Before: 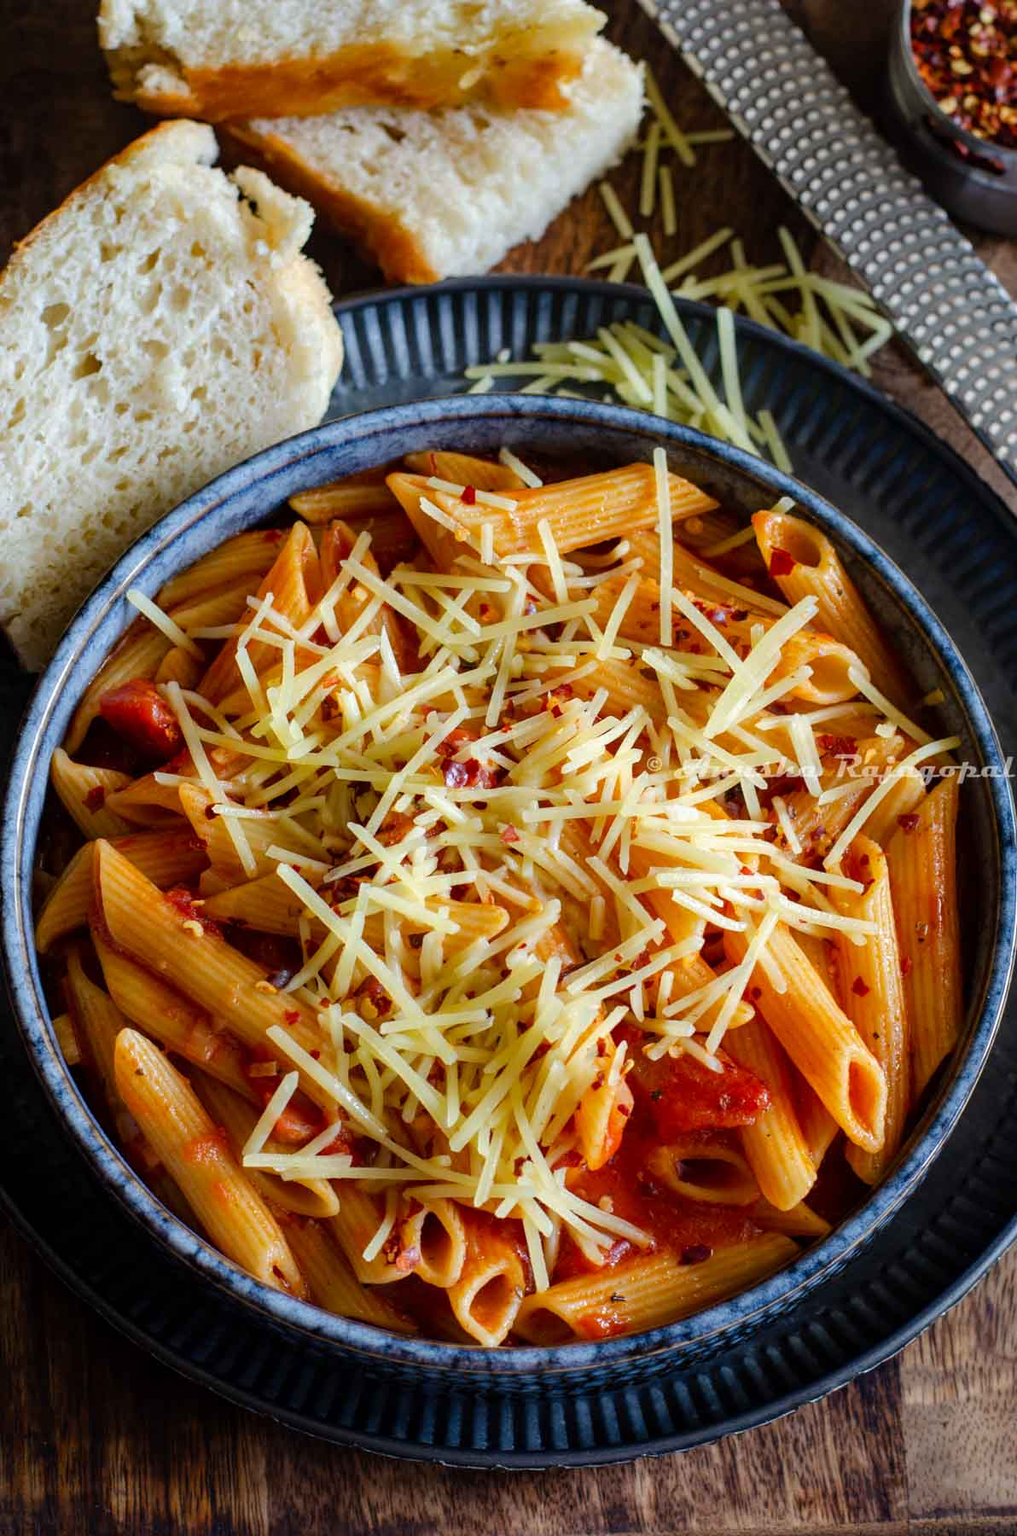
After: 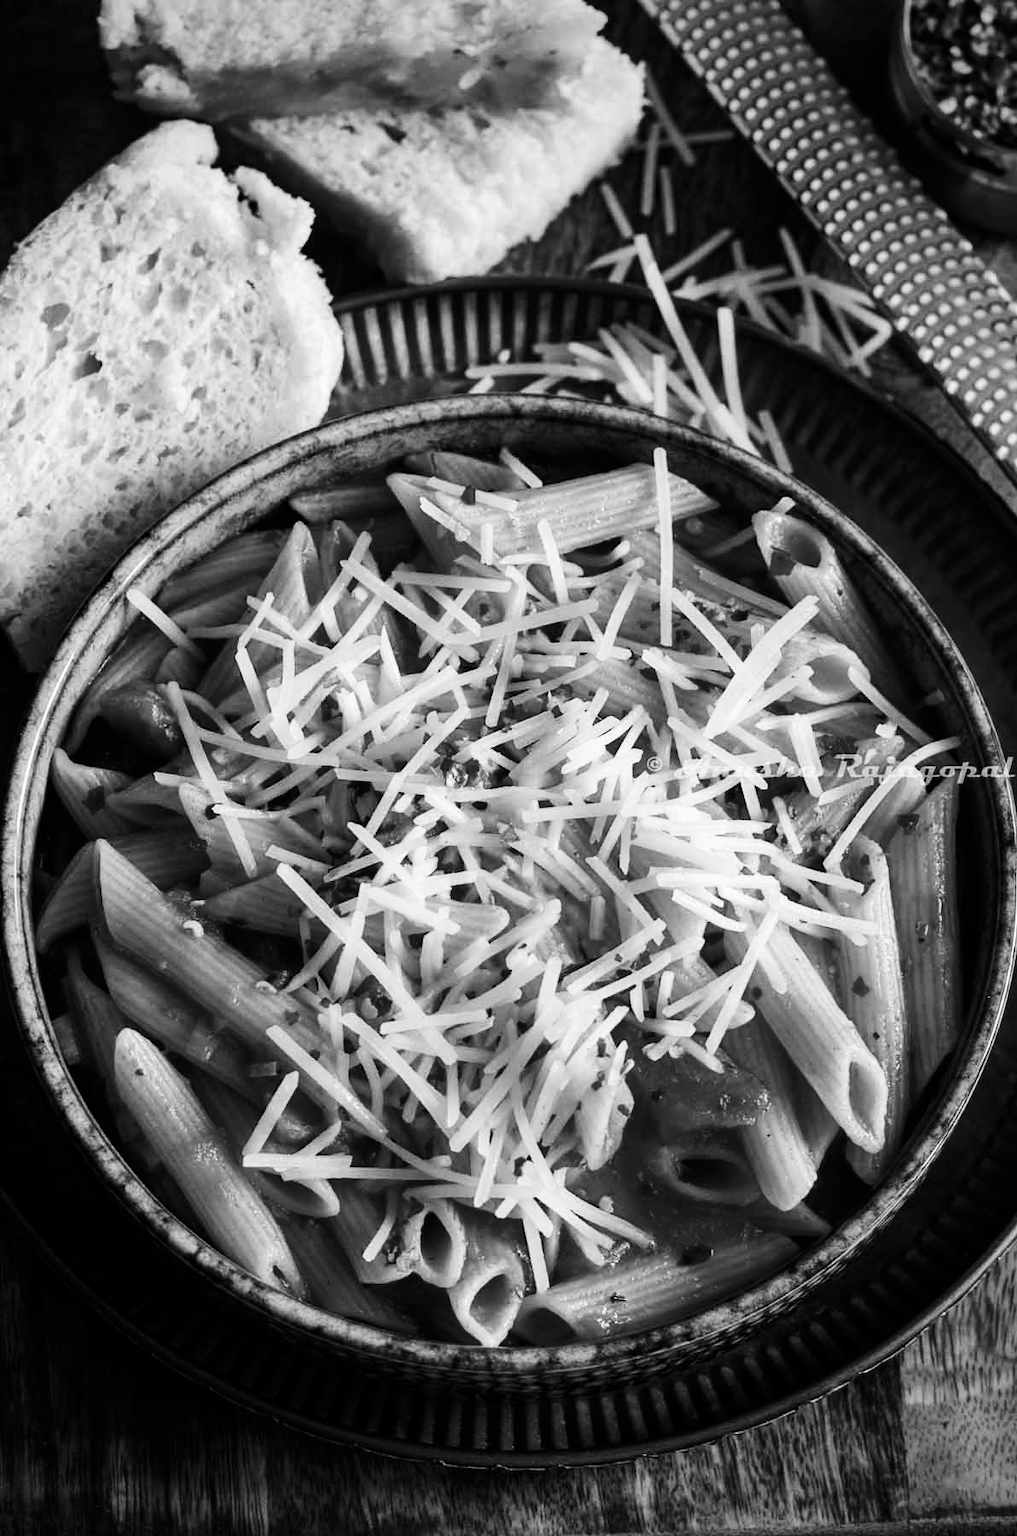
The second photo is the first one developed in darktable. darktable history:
vignetting: saturation 0, unbound false
monochrome: on, module defaults
contrast brightness saturation: contrast 0.28
